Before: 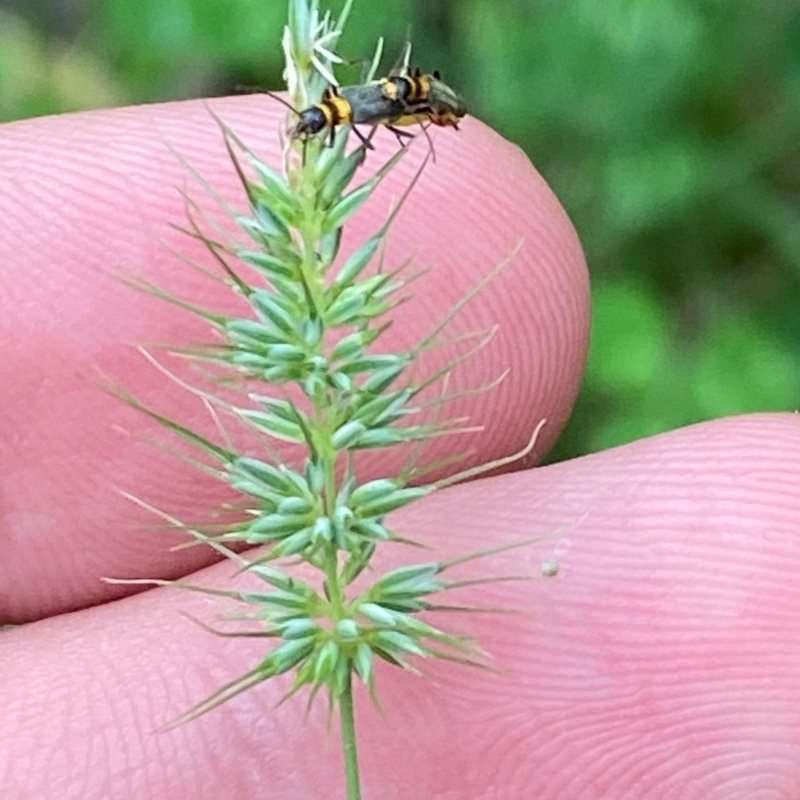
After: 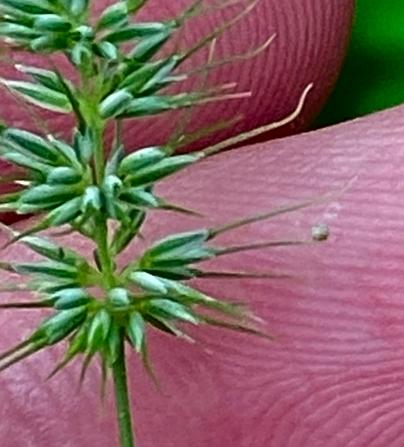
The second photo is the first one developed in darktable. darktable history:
sharpen: on, module defaults
contrast brightness saturation: contrast 0.09, brightness -0.59, saturation 0.17
crop: left 29.672%, top 41.786%, right 20.851%, bottom 3.487%
rotate and perspective: rotation -1.24°, automatic cropping off
